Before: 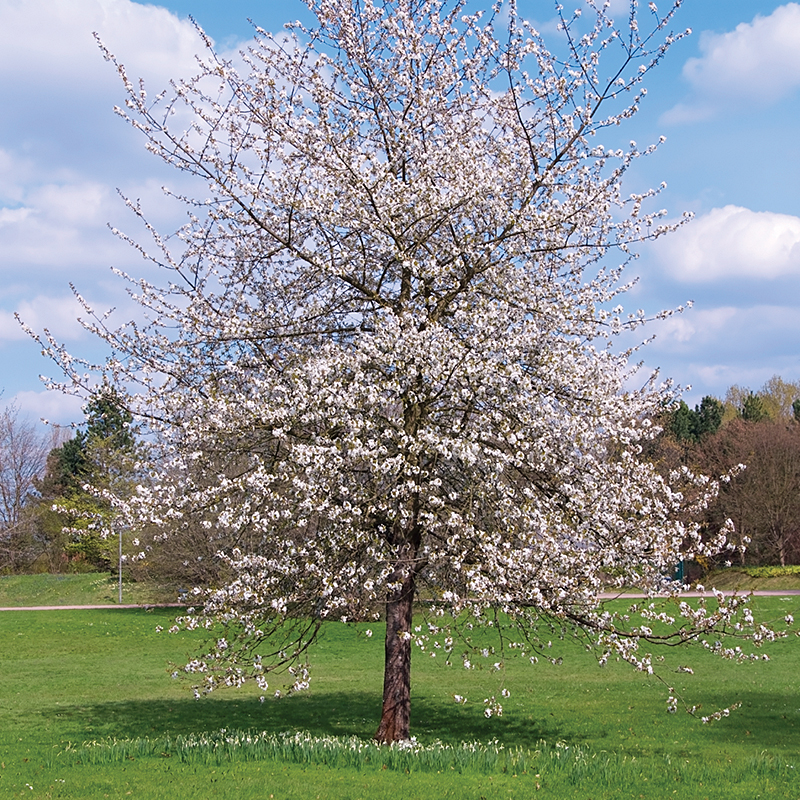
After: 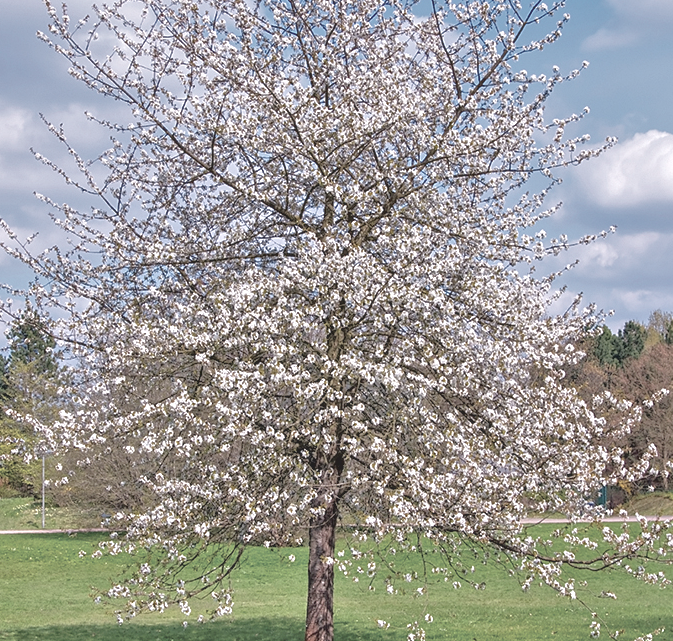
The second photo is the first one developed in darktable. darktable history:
crop and rotate: left 9.672%, top 9.379%, right 6.121%, bottom 10.467%
local contrast: detail 130%
tone equalizer: -7 EV 0.162 EV, -6 EV 0.635 EV, -5 EV 1.19 EV, -4 EV 1.36 EV, -3 EV 1.18 EV, -2 EV 0.6 EV, -1 EV 0.164 EV, mask exposure compensation -0.495 EV
exposure: black level correction 0, exposure 0.498 EV, compensate exposure bias true, compensate highlight preservation false
contrast brightness saturation: contrast -0.25, saturation -0.424
shadows and highlights: on, module defaults
contrast equalizer: octaves 7, y [[0.531, 0.548, 0.559, 0.557, 0.544, 0.527], [0.5 ×6], [0.5 ×6], [0 ×6], [0 ×6]]
